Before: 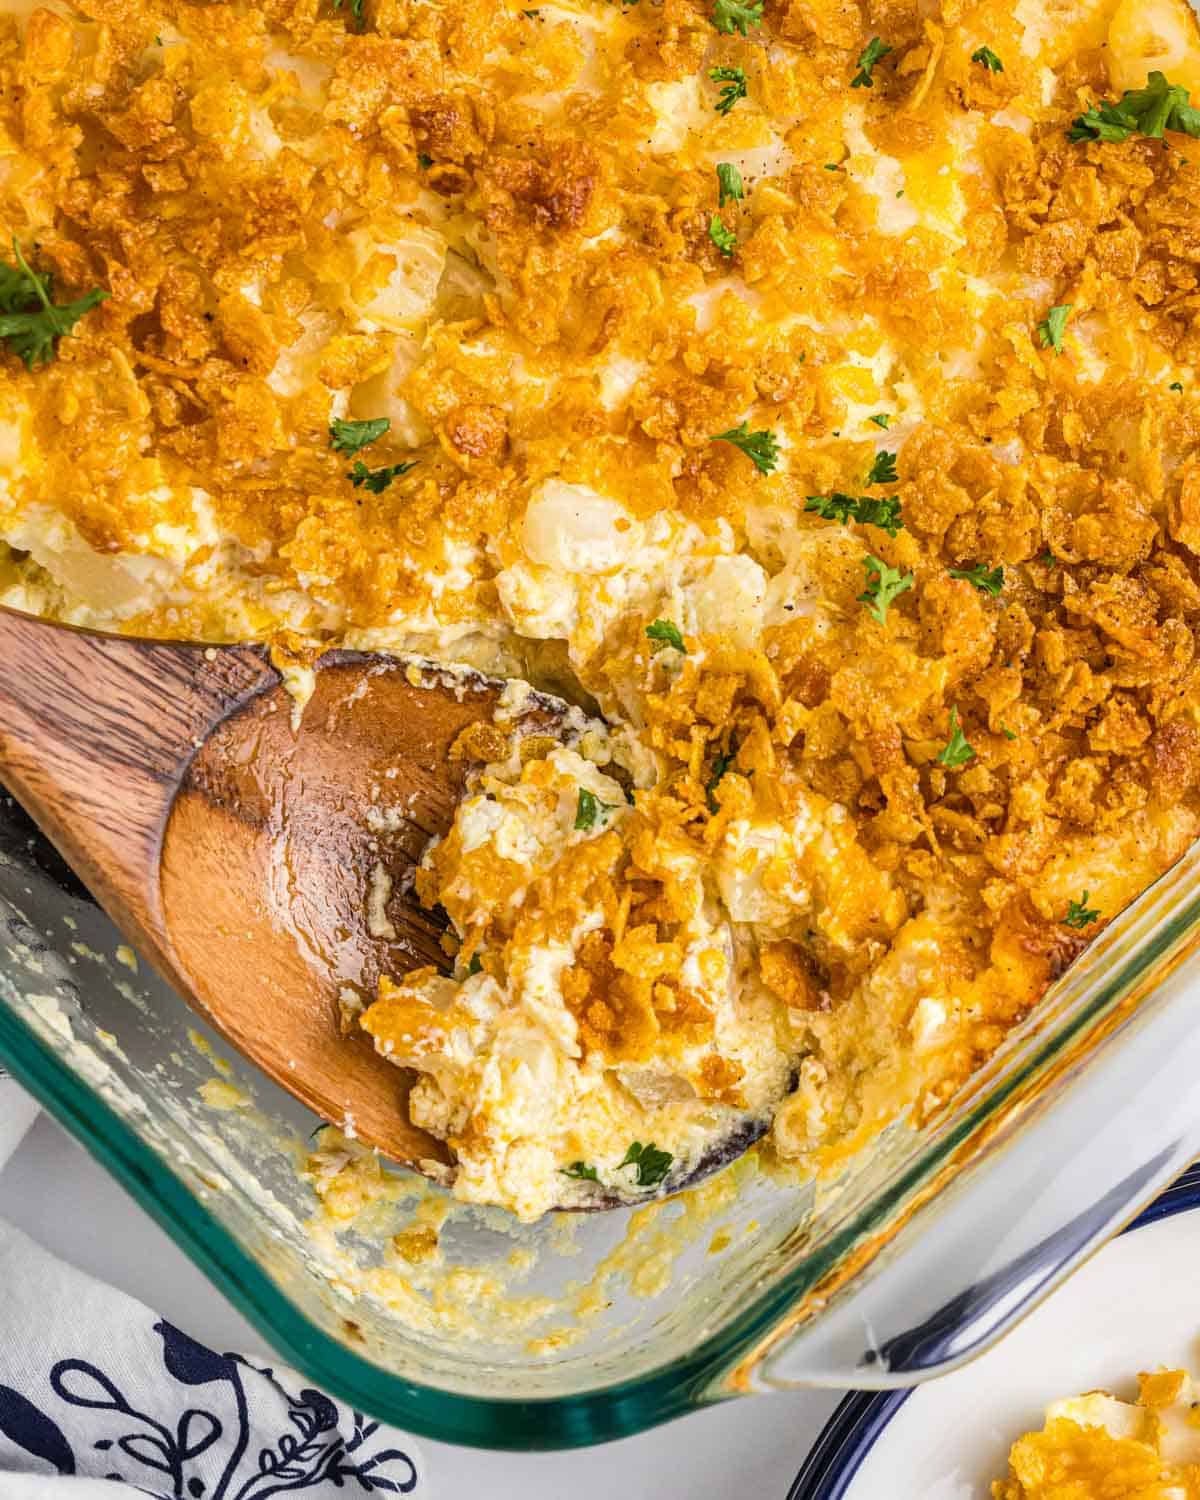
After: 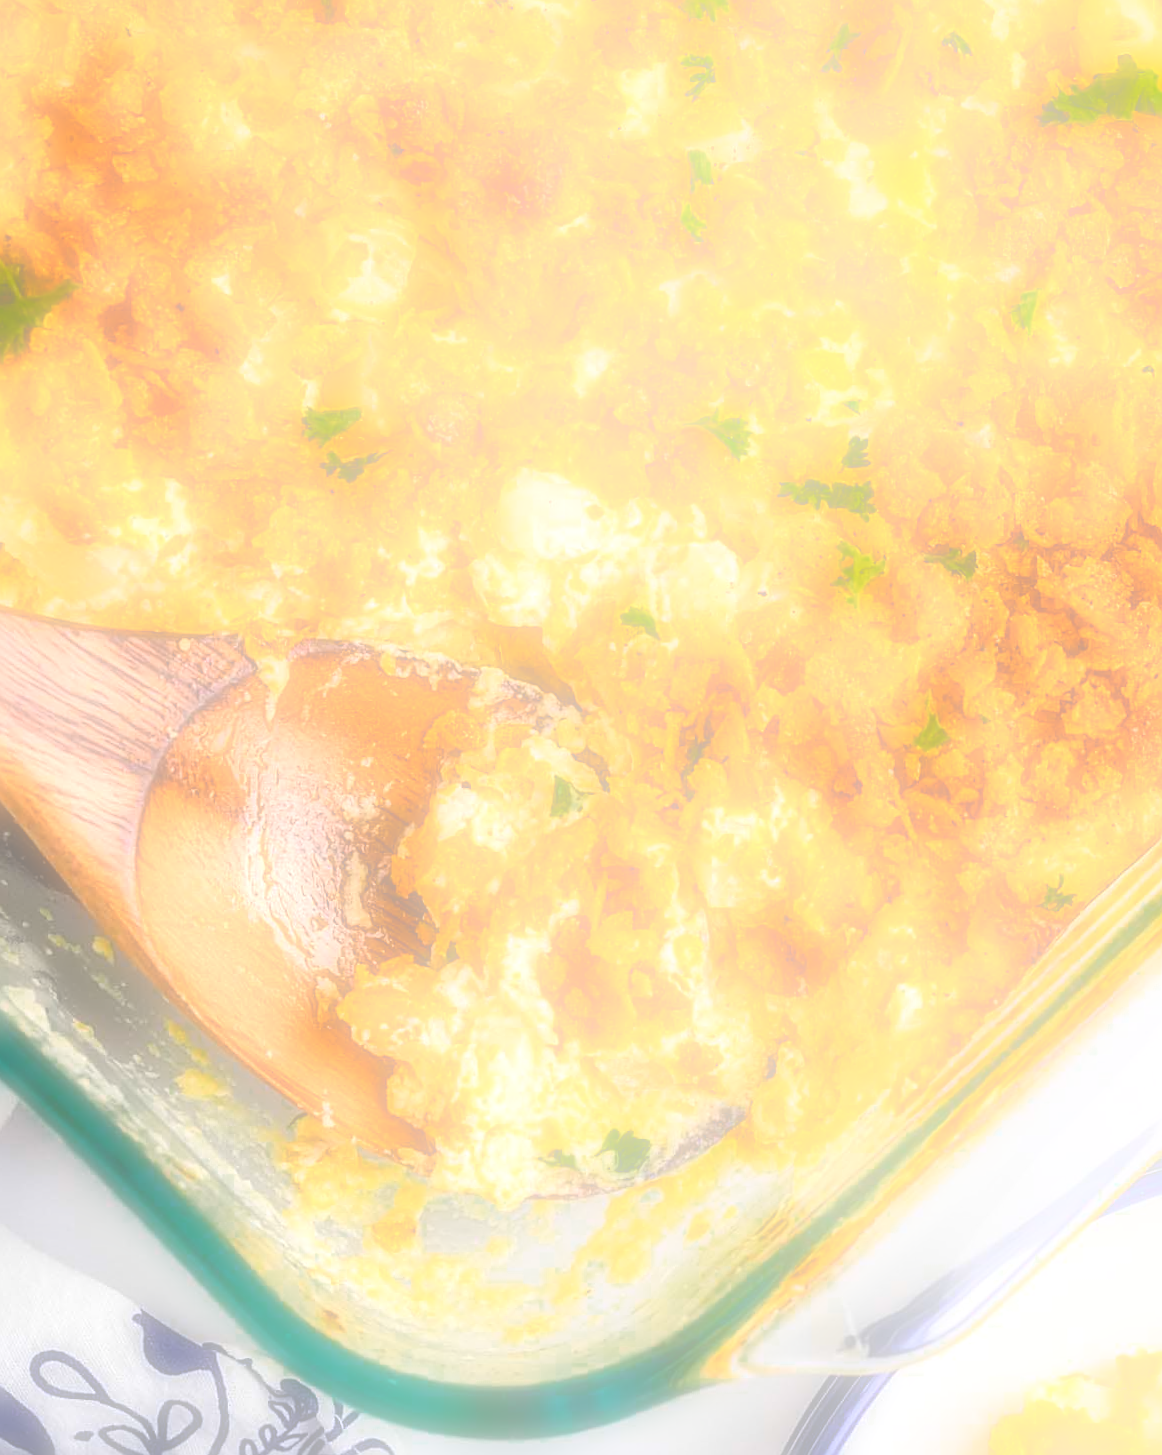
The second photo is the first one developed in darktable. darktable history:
bloom: size 38%, threshold 95%, strength 30%
crop and rotate: left 1.774%, right 0.633%, bottom 1.28%
color zones: curves: ch0 [(0.25, 0.5) (0.347, 0.092) (0.75, 0.5)]; ch1 [(0.25, 0.5) (0.33, 0.51) (0.75, 0.5)]
rotate and perspective: rotation -0.45°, automatic cropping original format, crop left 0.008, crop right 0.992, crop top 0.012, crop bottom 0.988
color balance rgb: perceptual saturation grading › global saturation 20%, global vibrance 20%
sharpen: on, module defaults
soften: on, module defaults
tone equalizer: -8 EV -0.417 EV, -7 EV -0.389 EV, -6 EV -0.333 EV, -5 EV -0.222 EV, -3 EV 0.222 EV, -2 EV 0.333 EV, -1 EV 0.389 EV, +0 EV 0.417 EV, edges refinement/feathering 500, mask exposure compensation -1.57 EV, preserve details no
